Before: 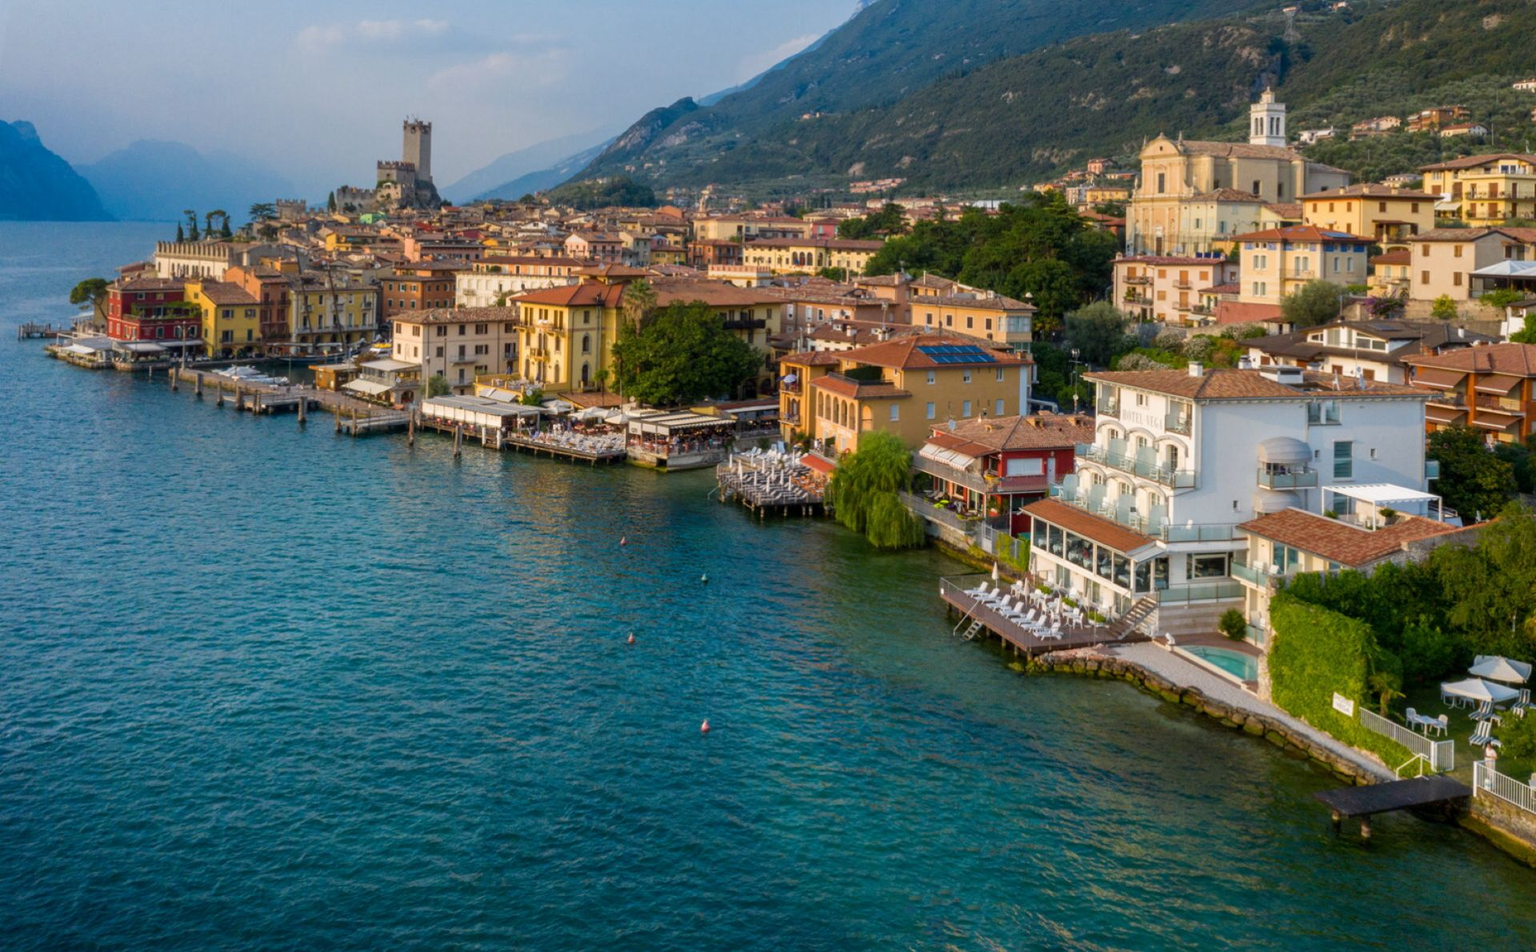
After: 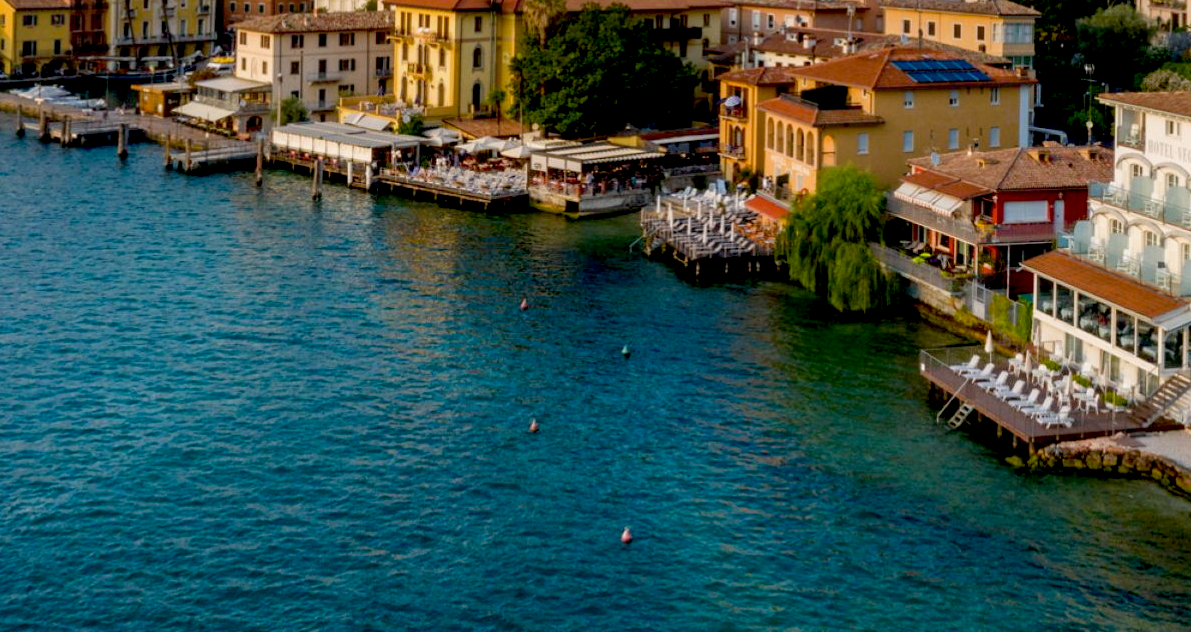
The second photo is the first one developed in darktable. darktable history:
crop: left 13.312%, top 31.28%, right 24.627%, bottom 15.582%
exposure: black level correction 0.029, exposure -0.073 EV, compensate highlight preservation false
